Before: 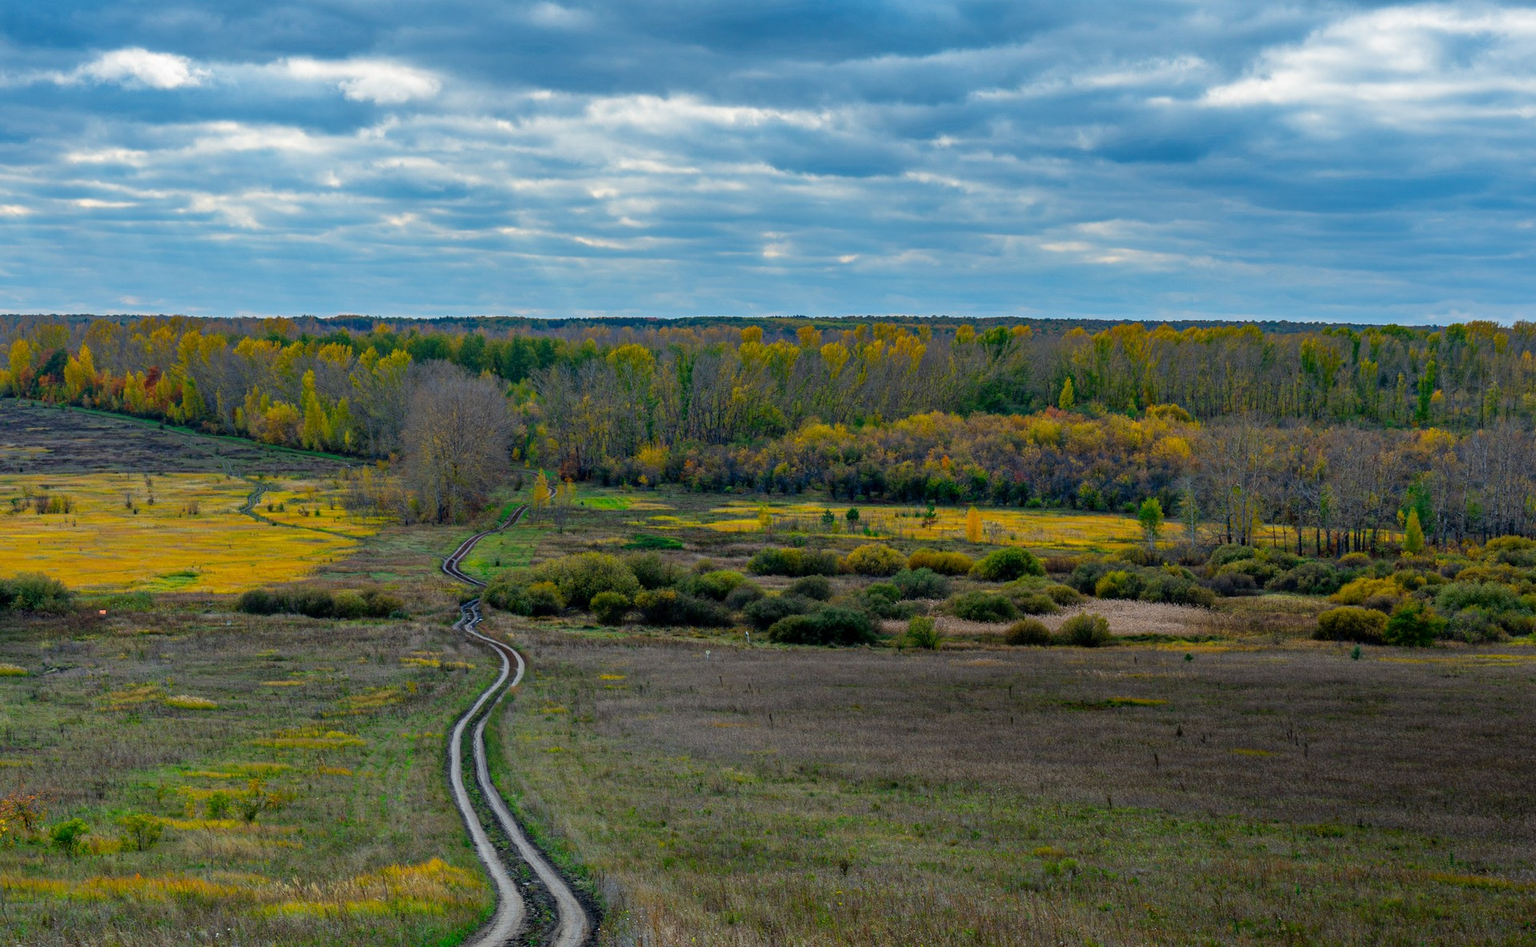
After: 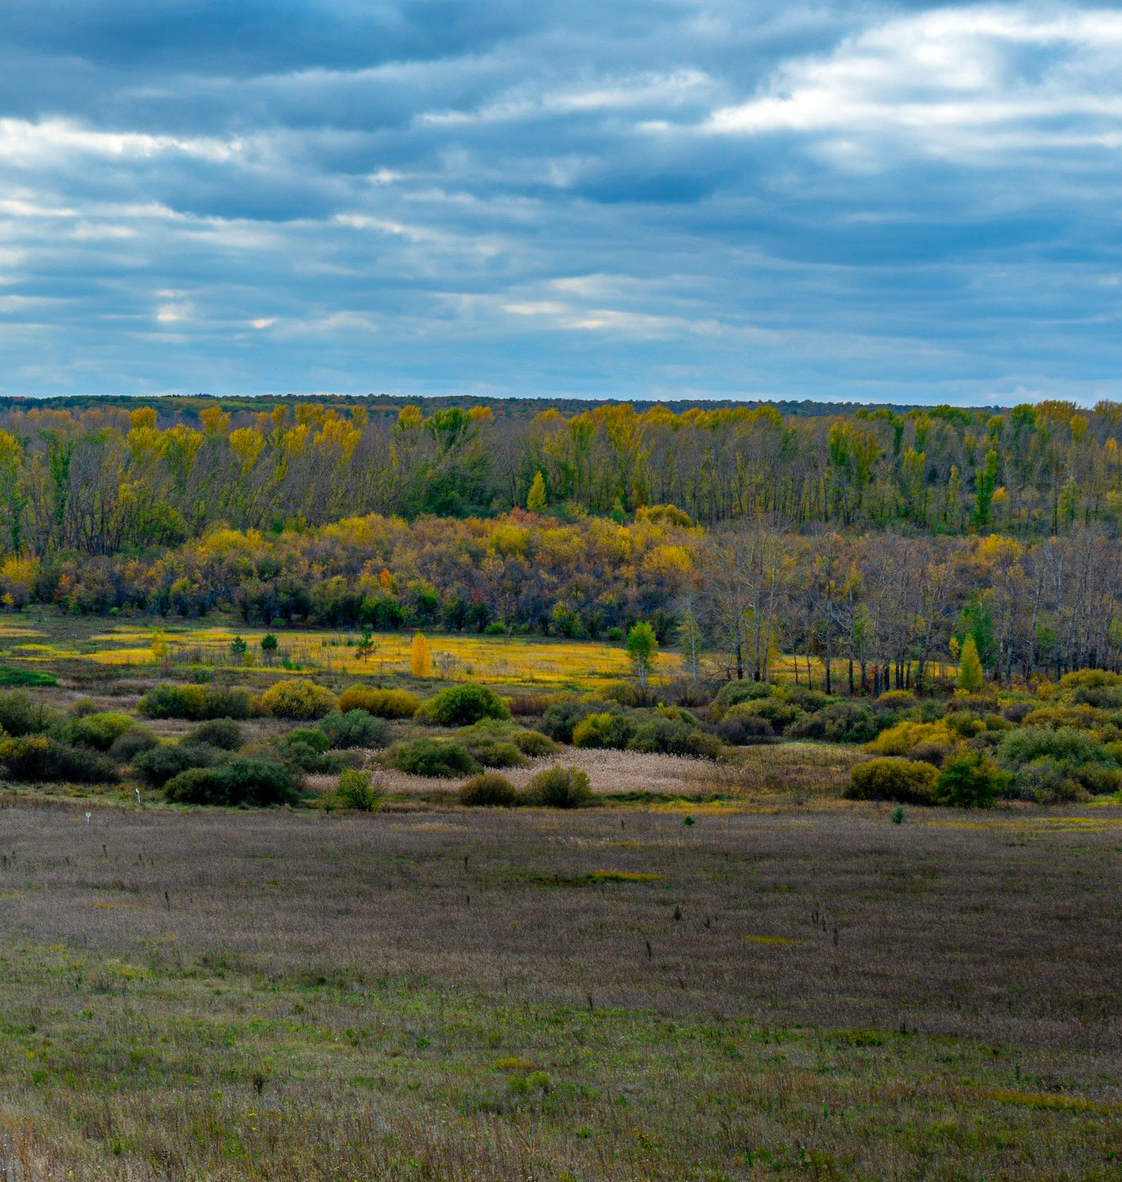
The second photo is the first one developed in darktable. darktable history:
crop: left 41.531%
exposure: exposure 0.195 EV, compensate highlight preservation false
